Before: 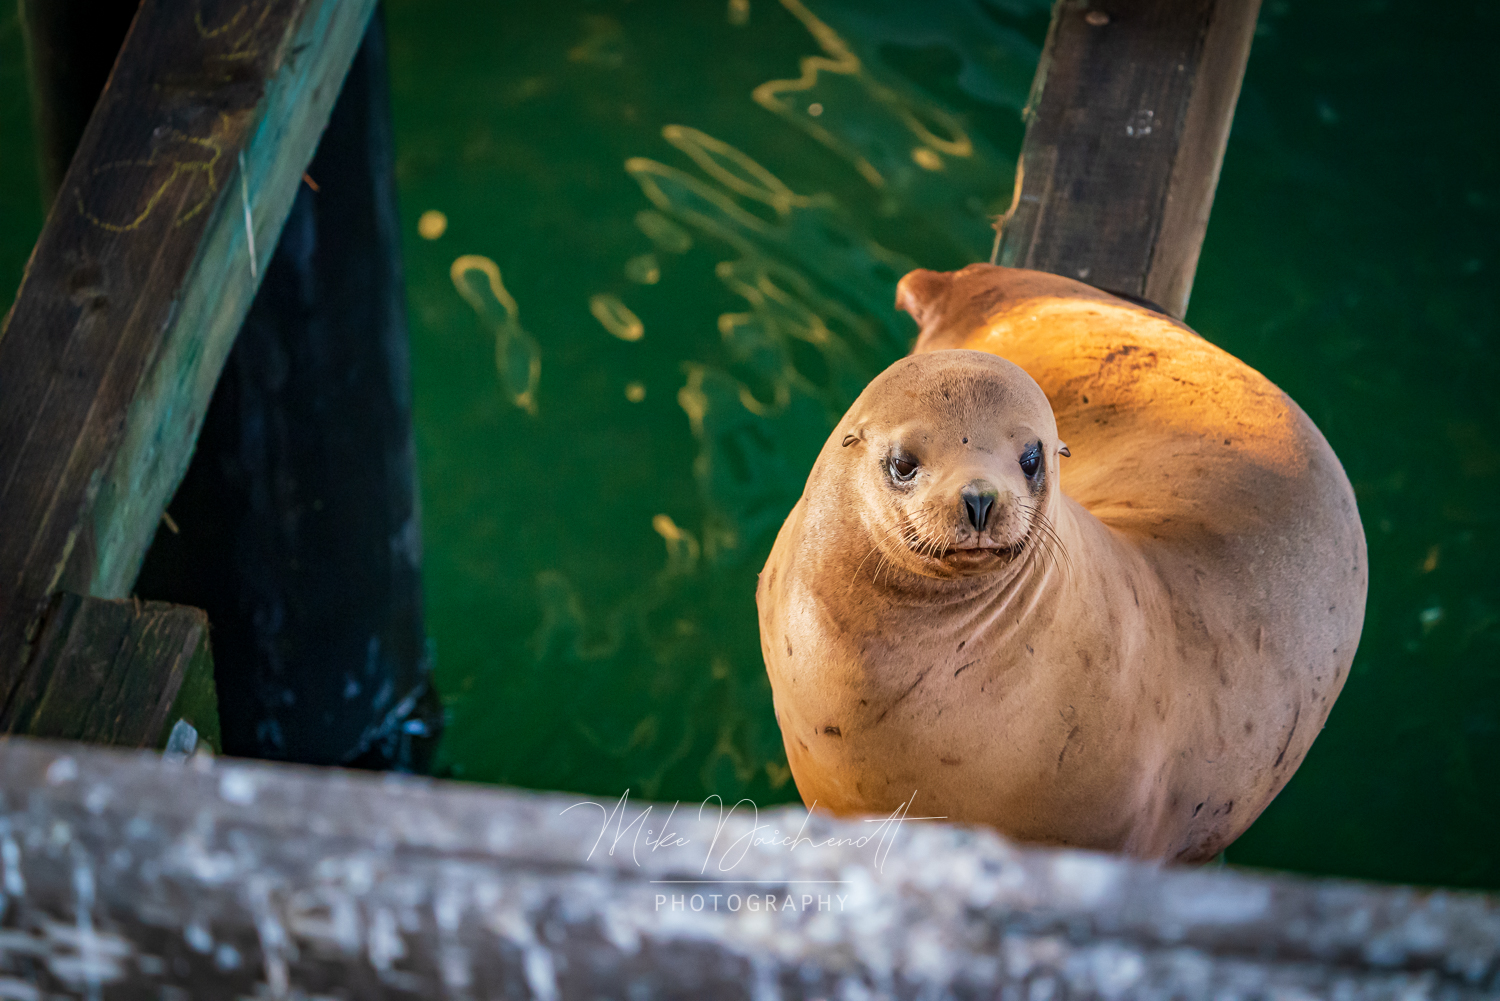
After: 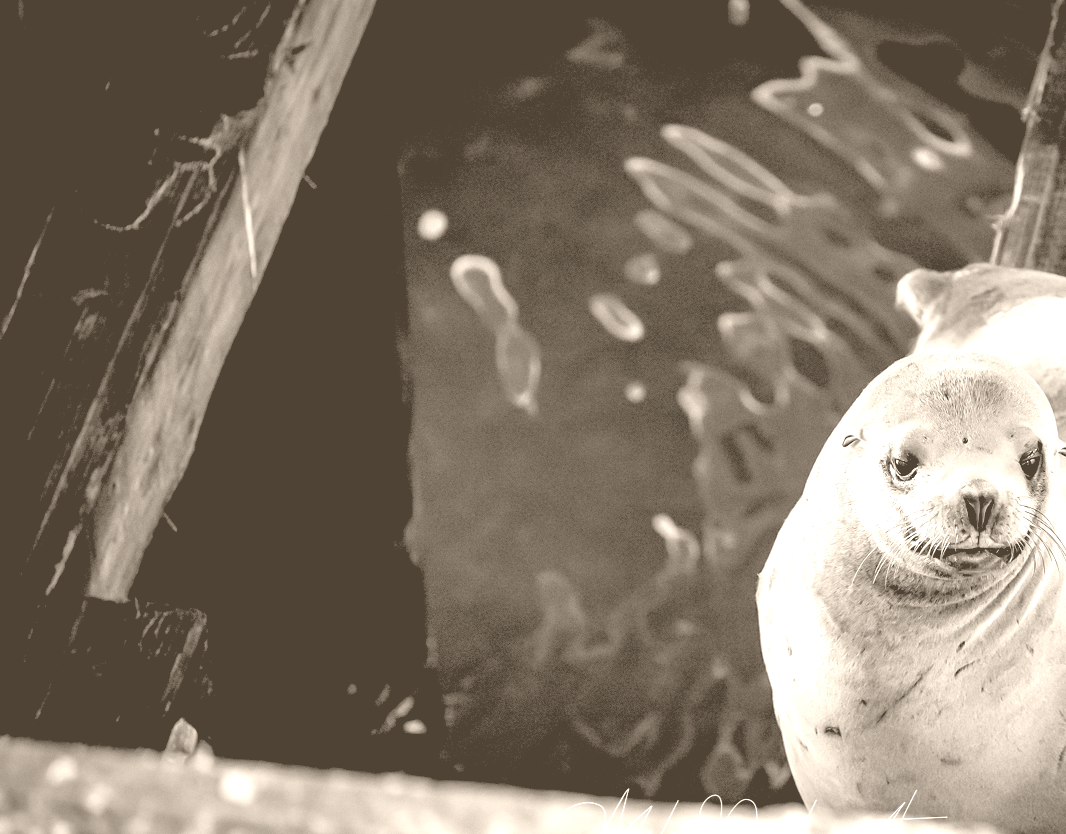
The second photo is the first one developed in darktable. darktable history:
color correction: highlights a* -2.68, highlights b* 2.57
crop: right 28.885%, bottom 16.626%
colorize: hue 34.49°, saturation 35.33%, source mix 100%, version 1
rgb levels: levels [[0.029, 0.461, 0.922], [0, 0.5, 1], [0, 0.5, 1]]
